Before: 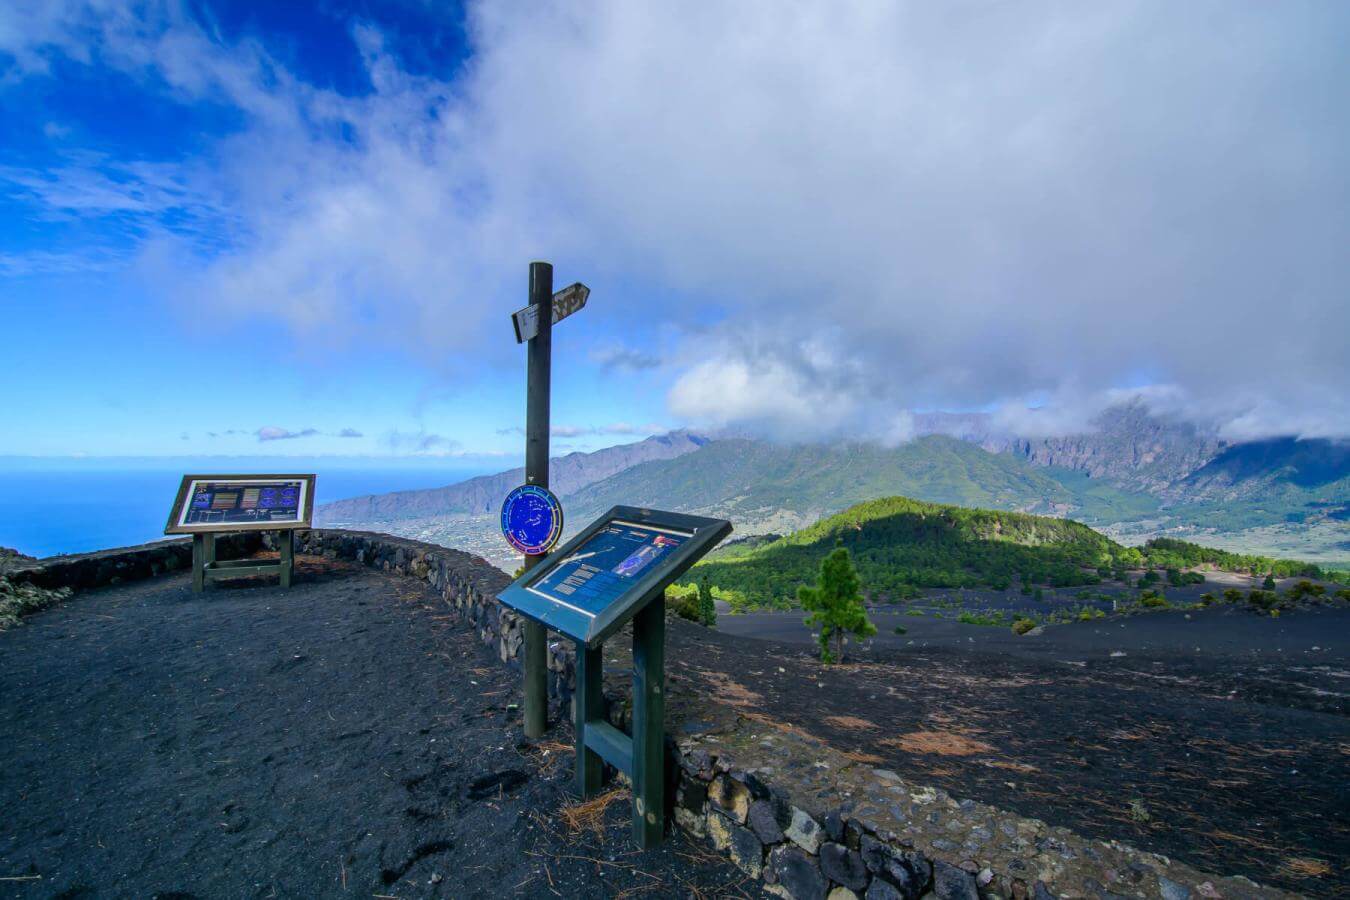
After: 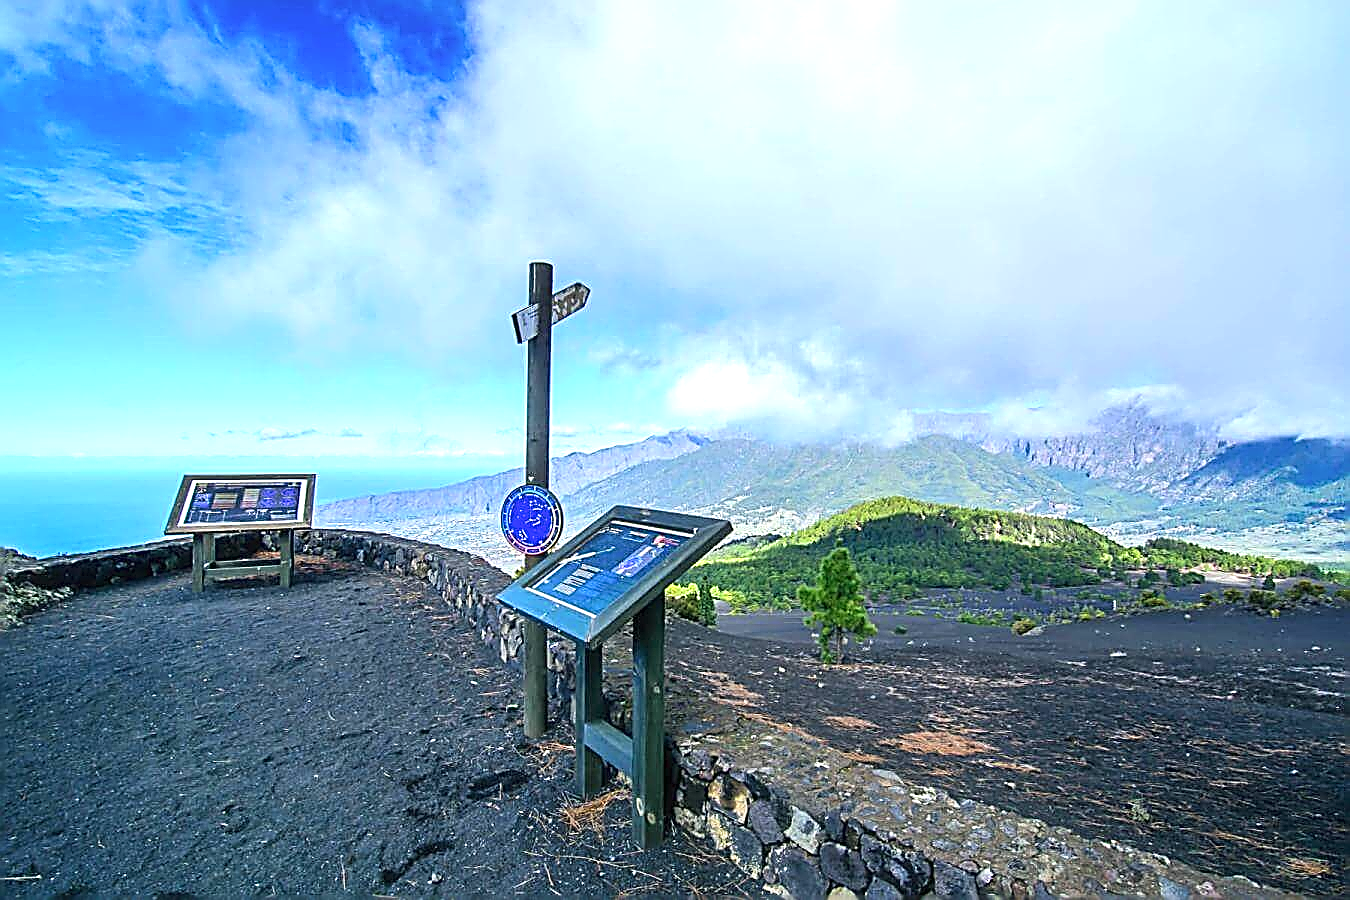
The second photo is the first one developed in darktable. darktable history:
sharpen: amount 1.857
exposure: exposure 0.942 EV, compensate highlight preservation false
contrast brightness saturation: contrast 0.055, brightness 0.064, saturation 0.011
haze removal: strength -0.055, adaptive false
